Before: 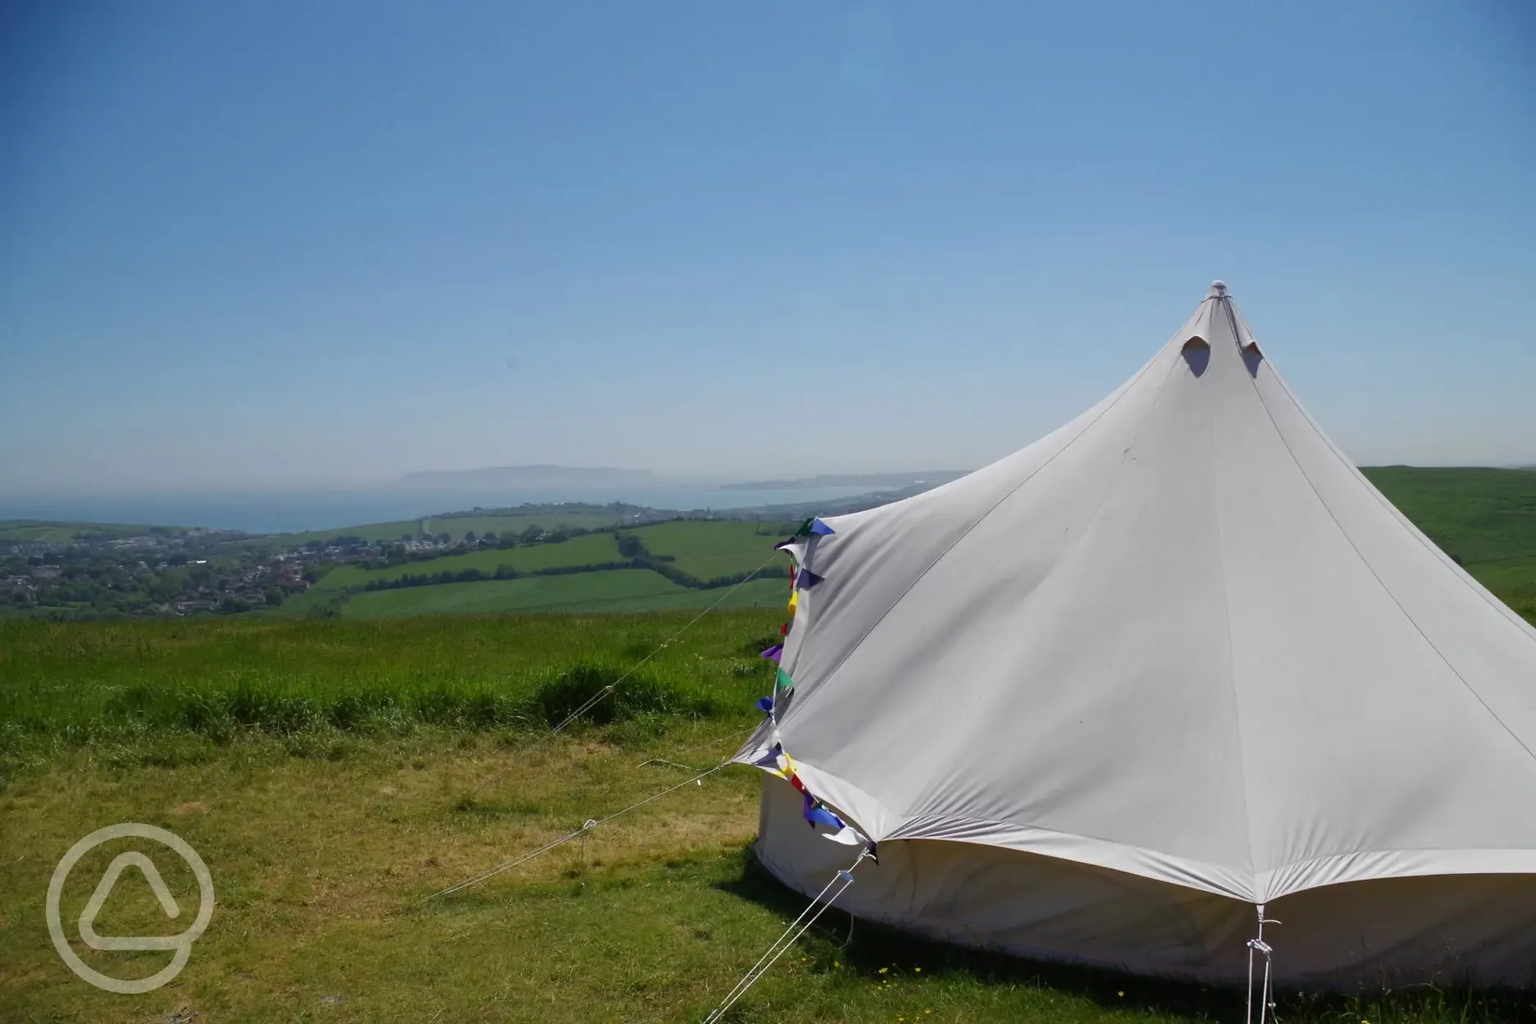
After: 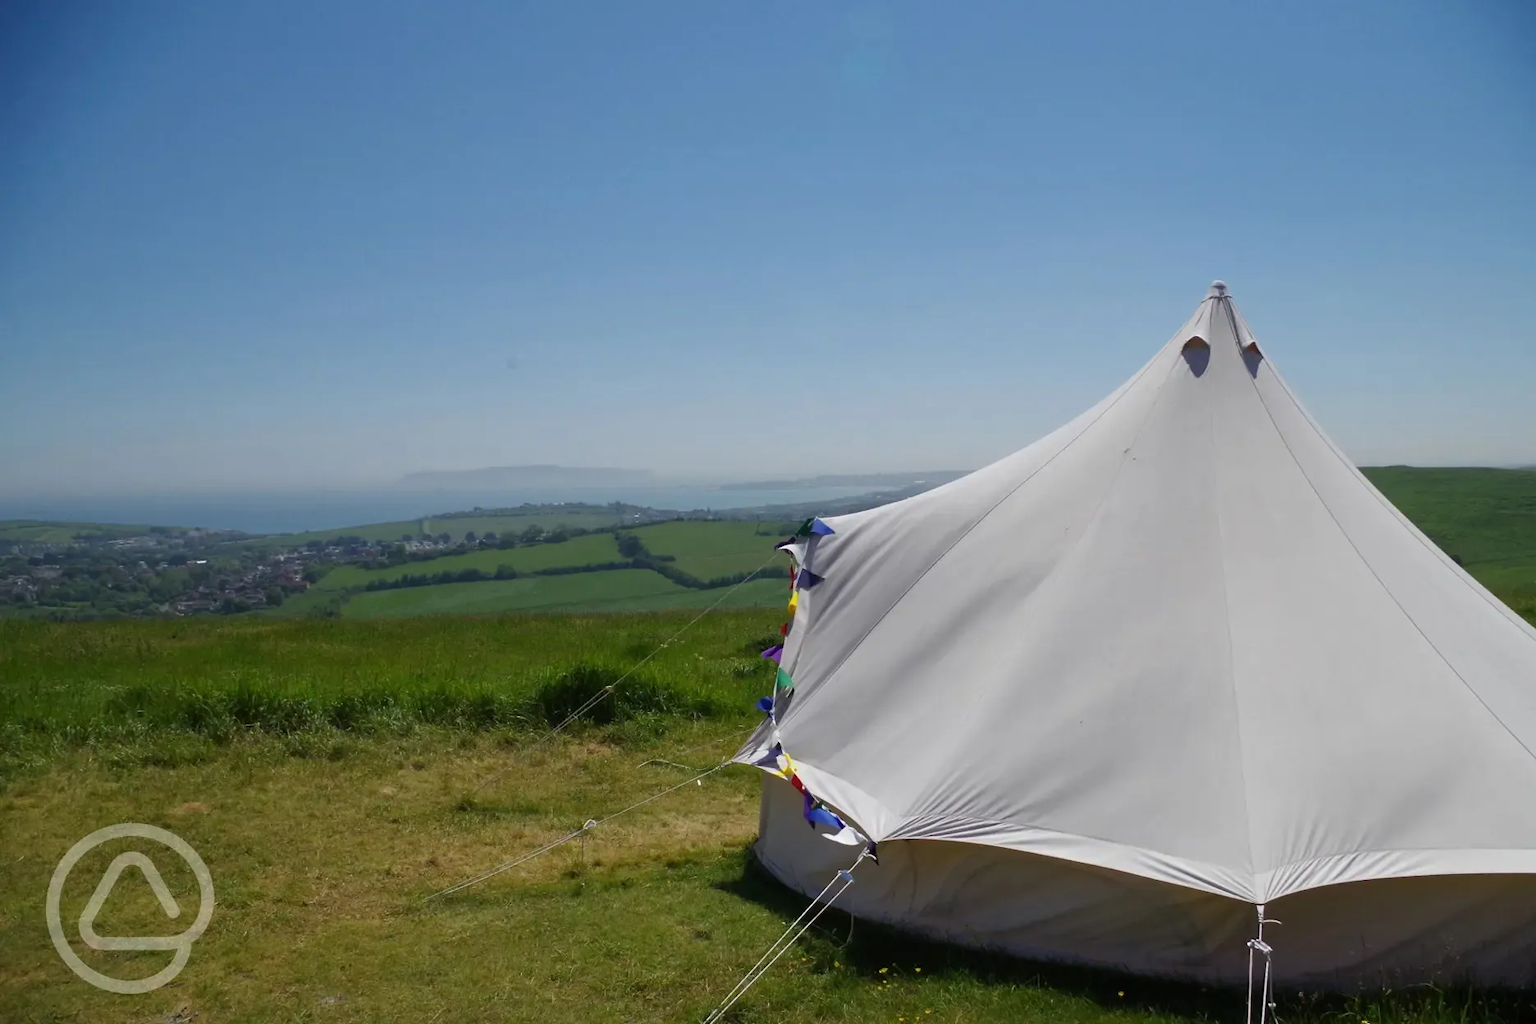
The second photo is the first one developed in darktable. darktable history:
color zones: curves: ch0 [(0, 0.5) (0.143, 0.5) (0.286, 0.5) (0.429, 0.495) (0.571, 0.437) (0.714, 0.44) (0.857, 0.496) (1, 0.5)]
